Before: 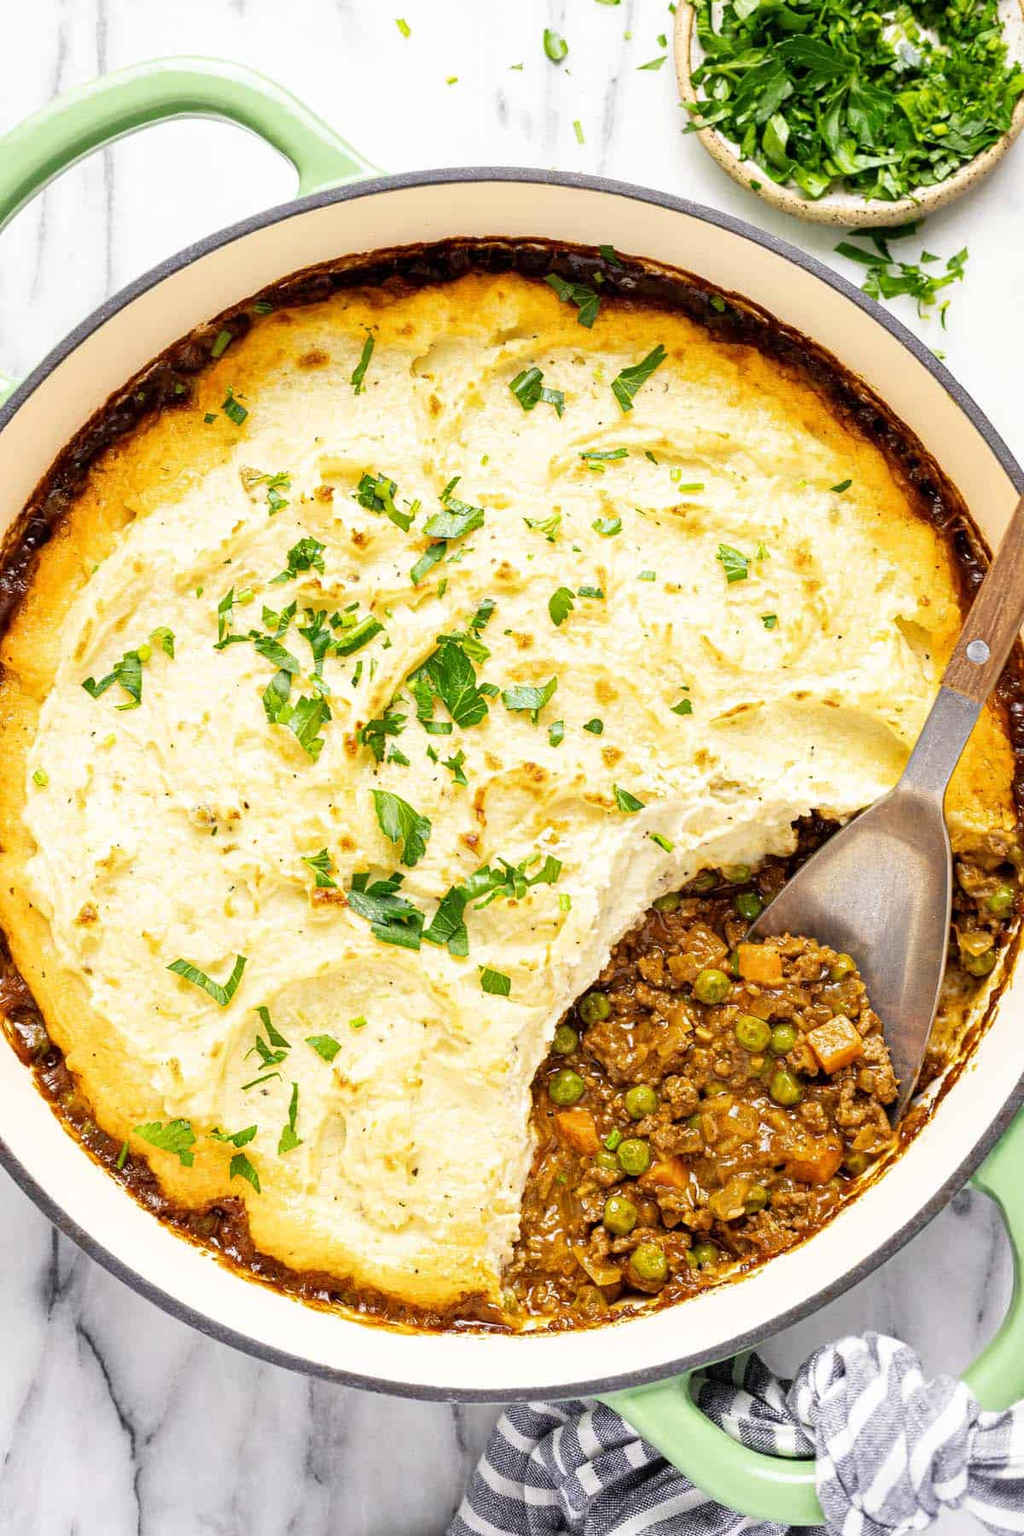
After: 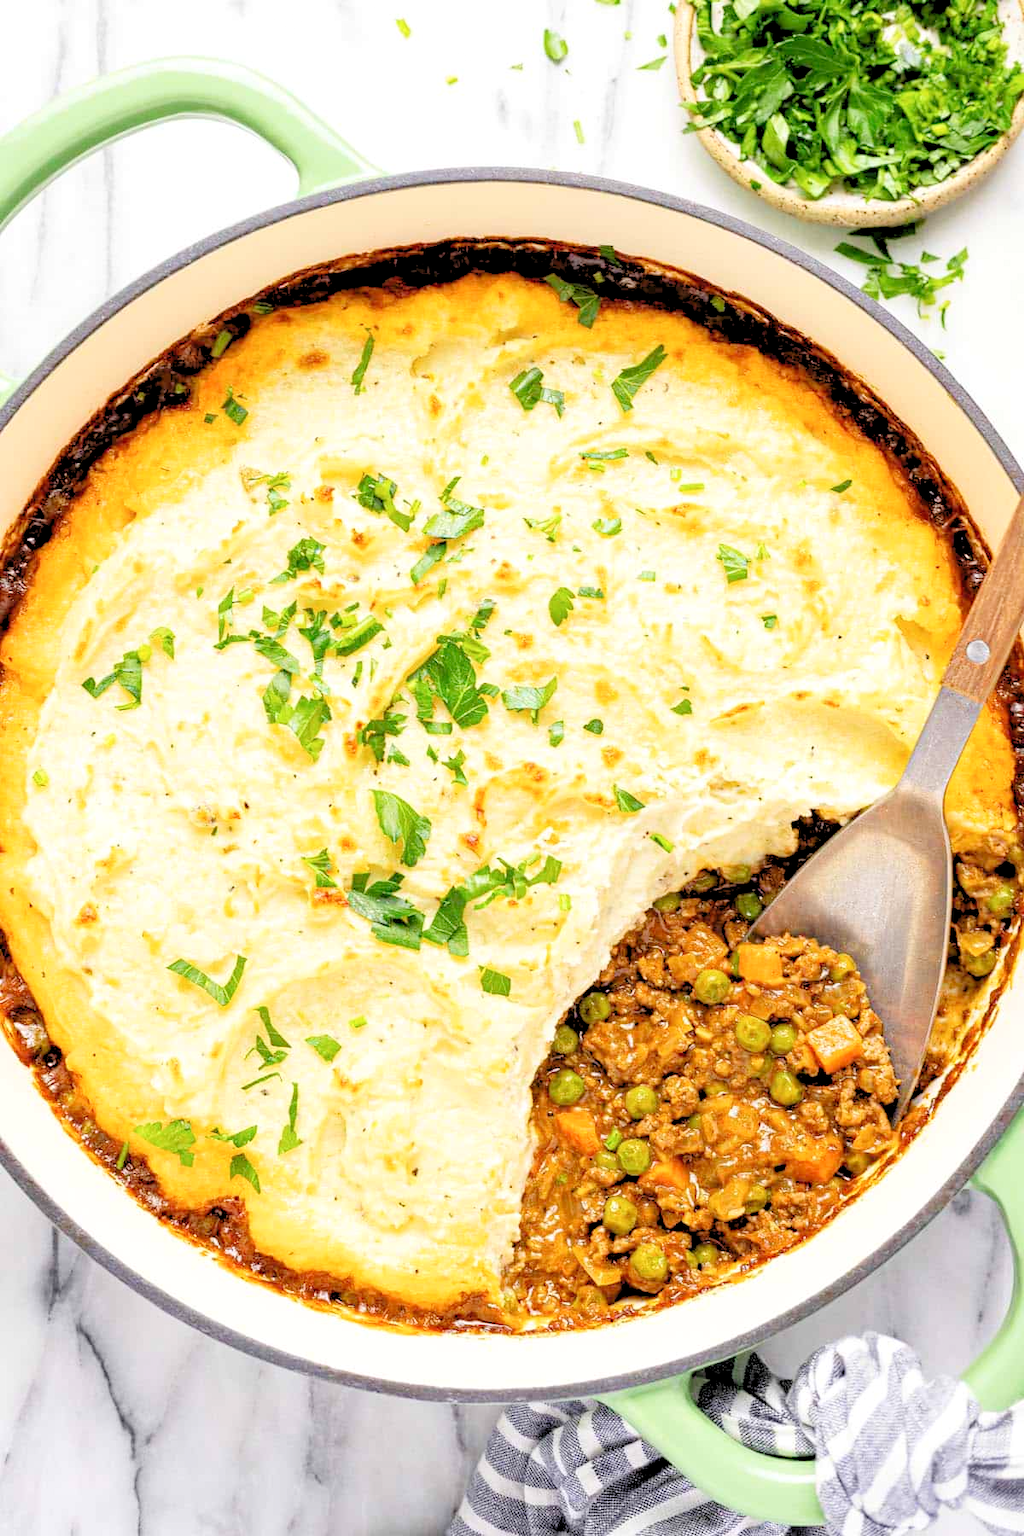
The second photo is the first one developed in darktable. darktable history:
levels: levels [0.093, 0.434, 0.988]
contrast brightness saturation: saturation -0.05
